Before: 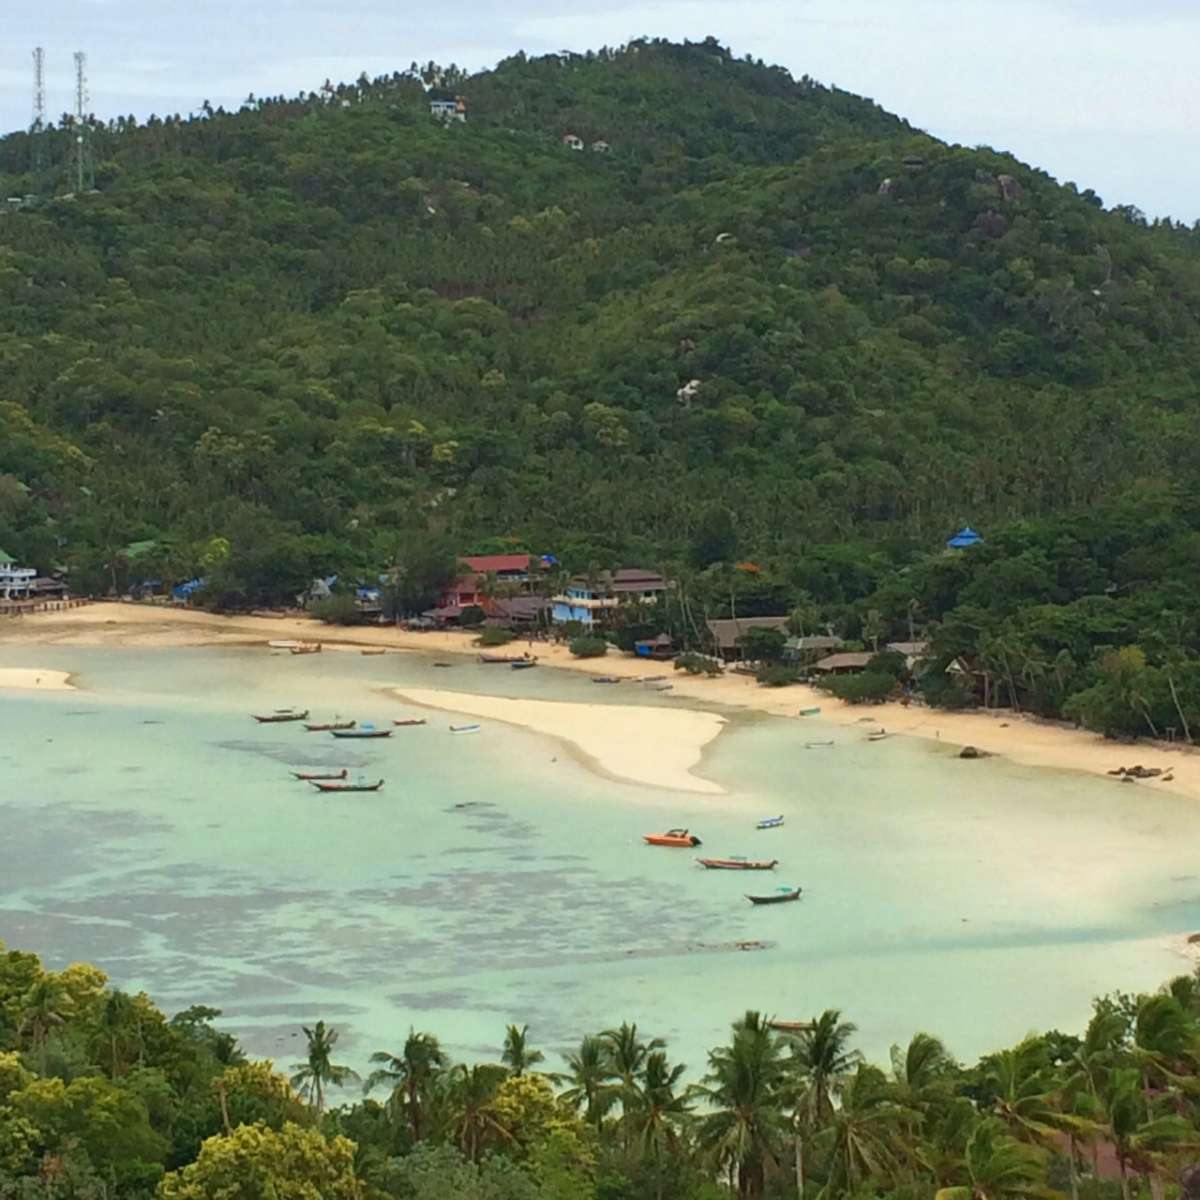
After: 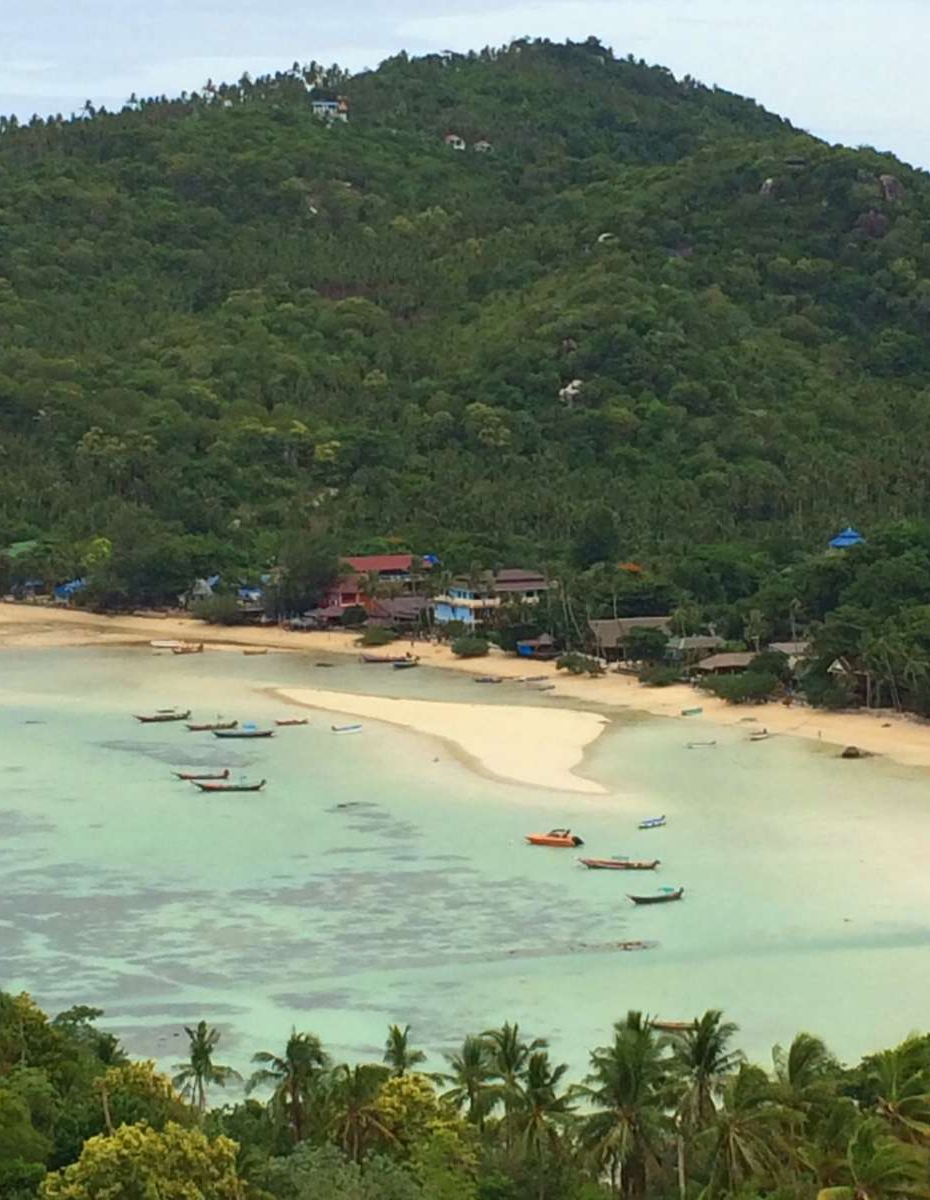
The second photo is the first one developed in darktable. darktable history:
crop: left 9.895%, right 12.599%
